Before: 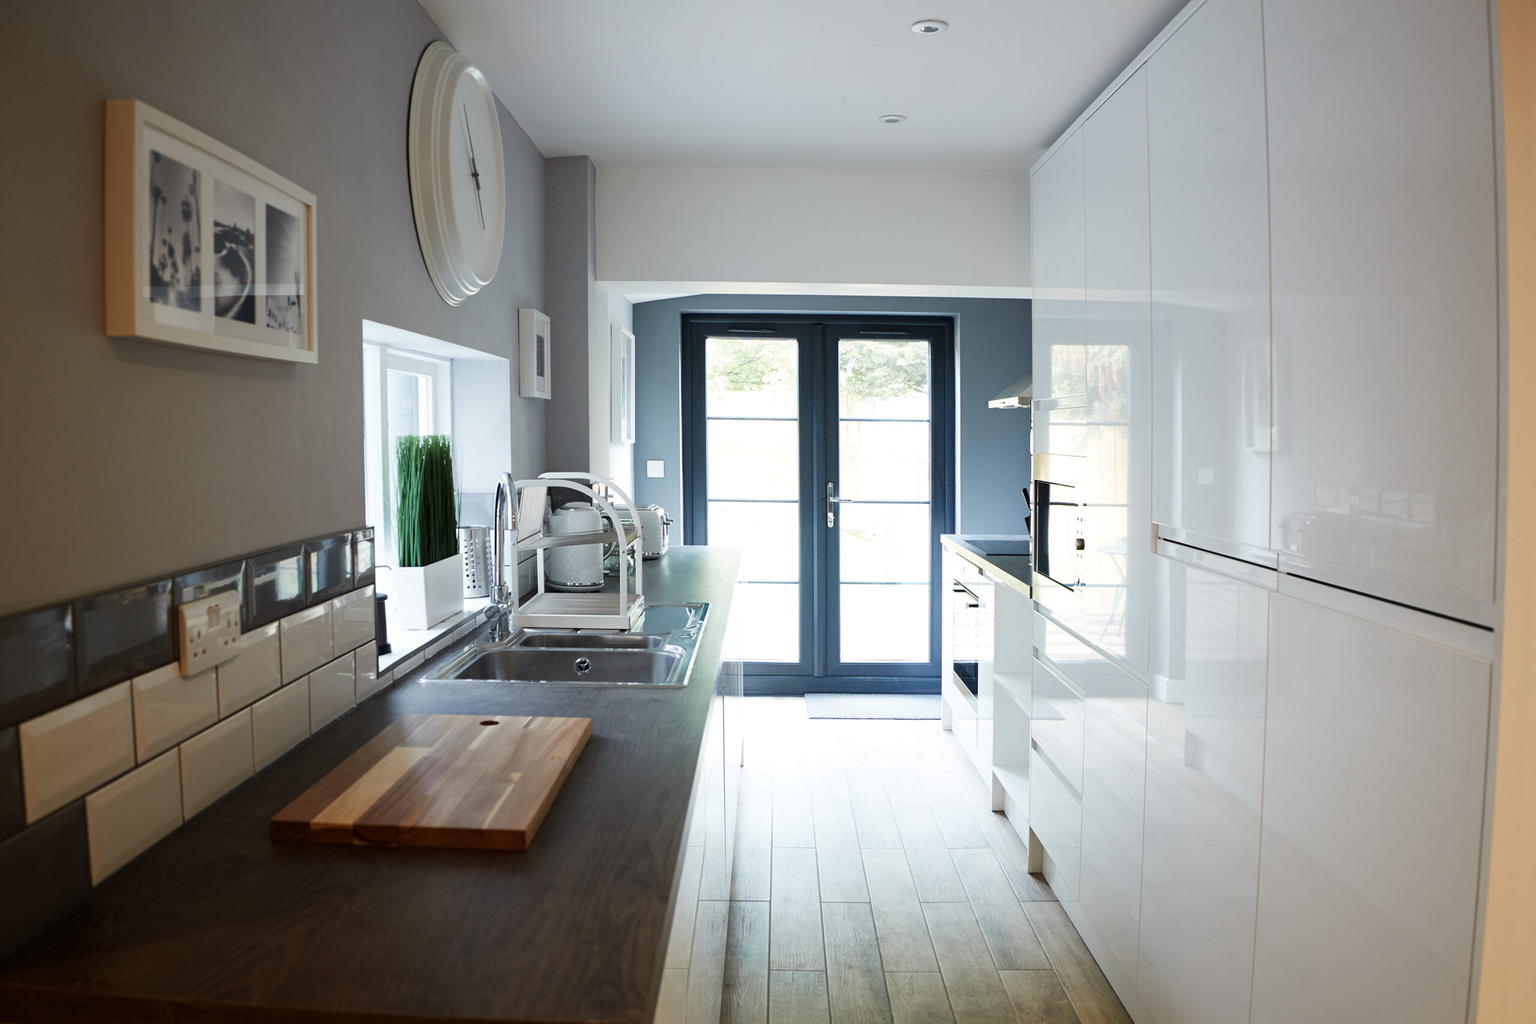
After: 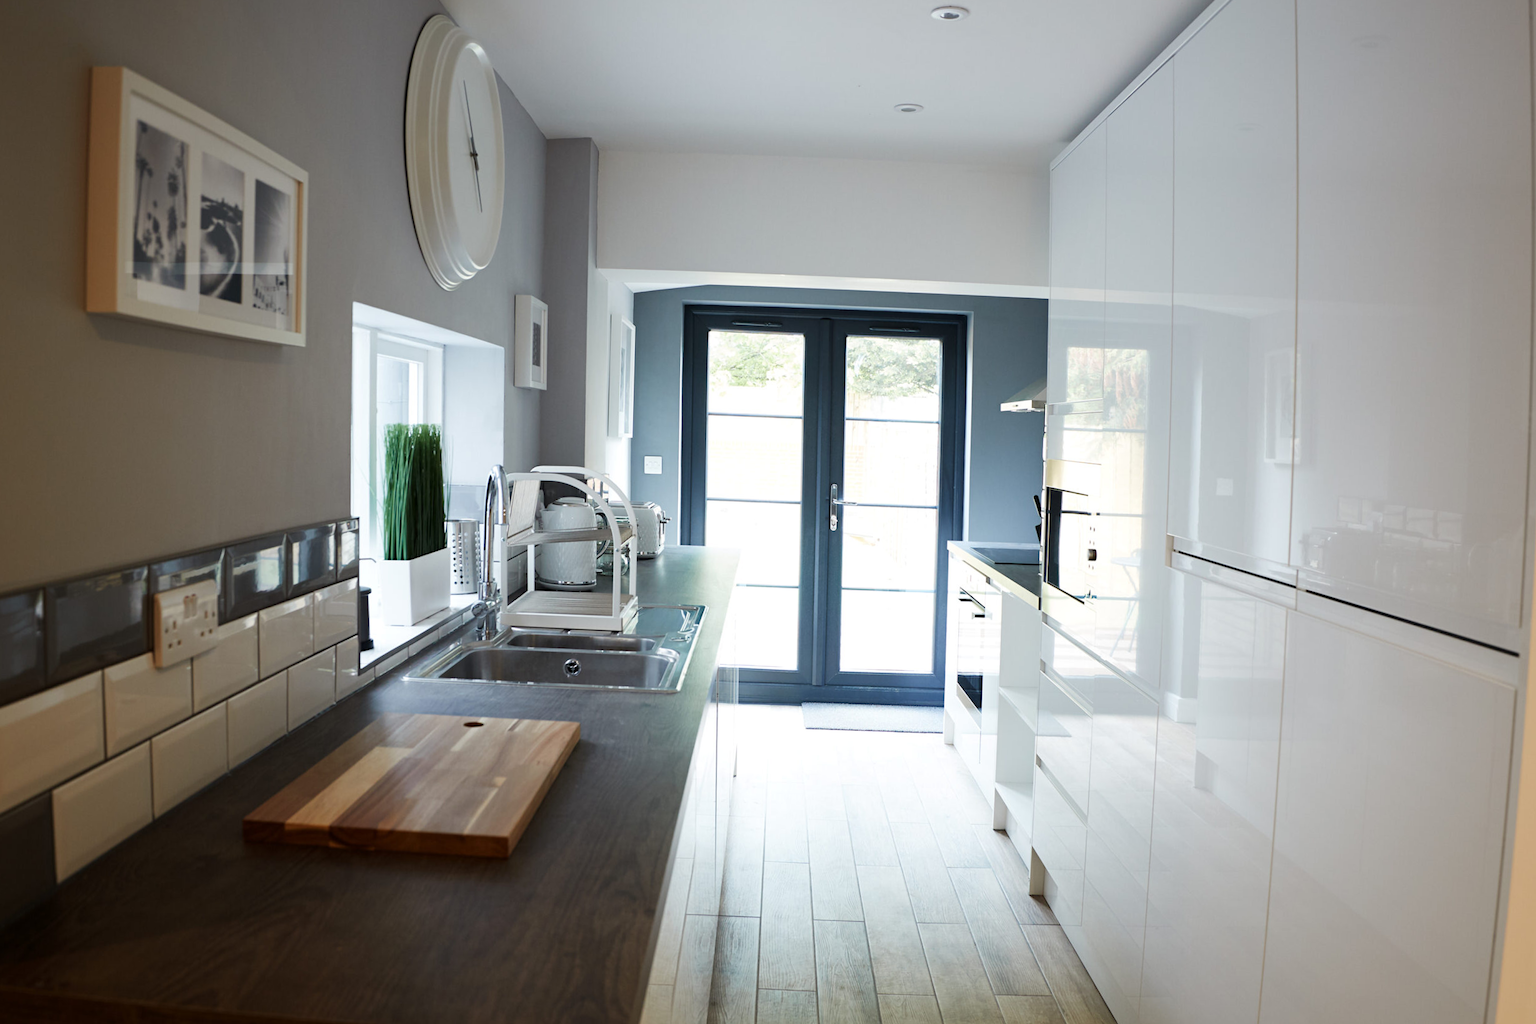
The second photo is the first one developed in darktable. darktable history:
crop and rotate: angle -1.5°
